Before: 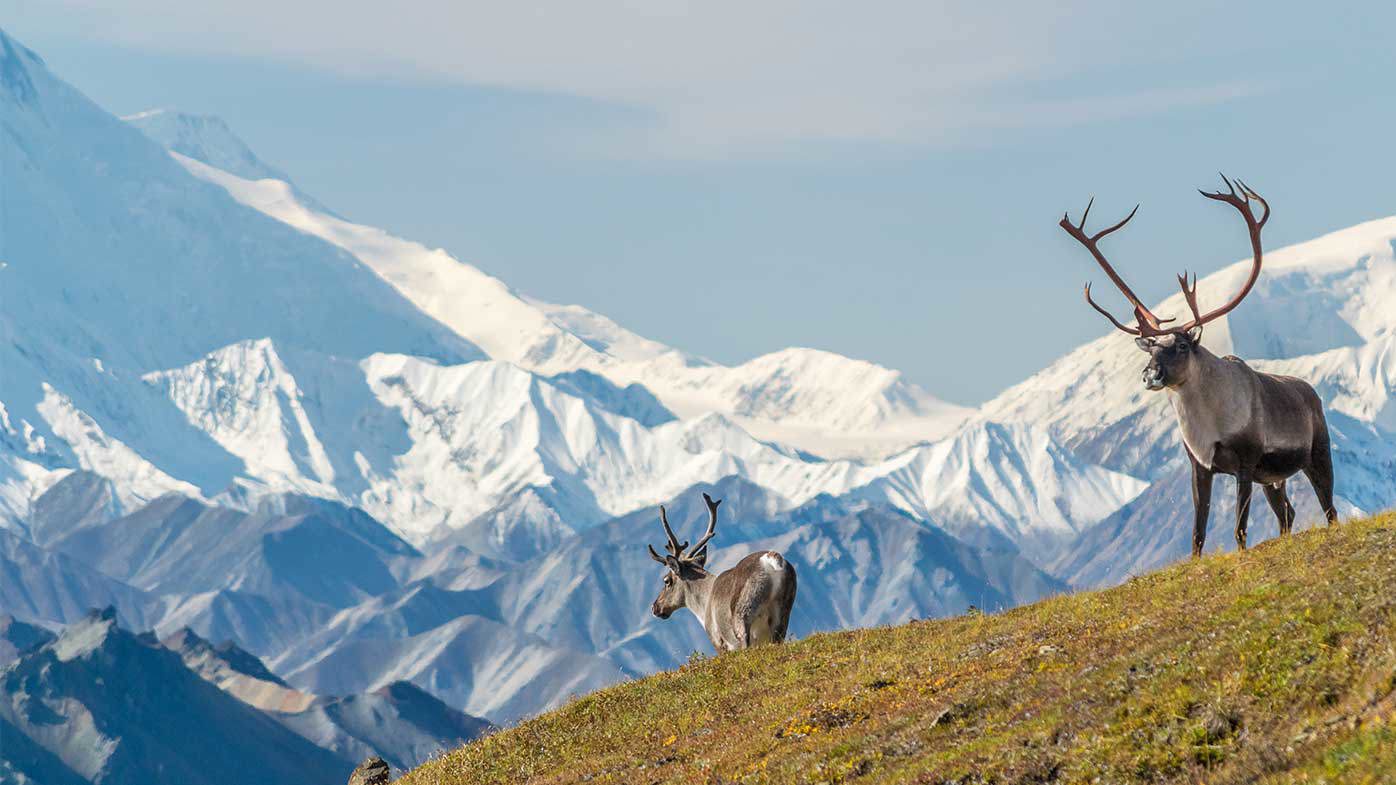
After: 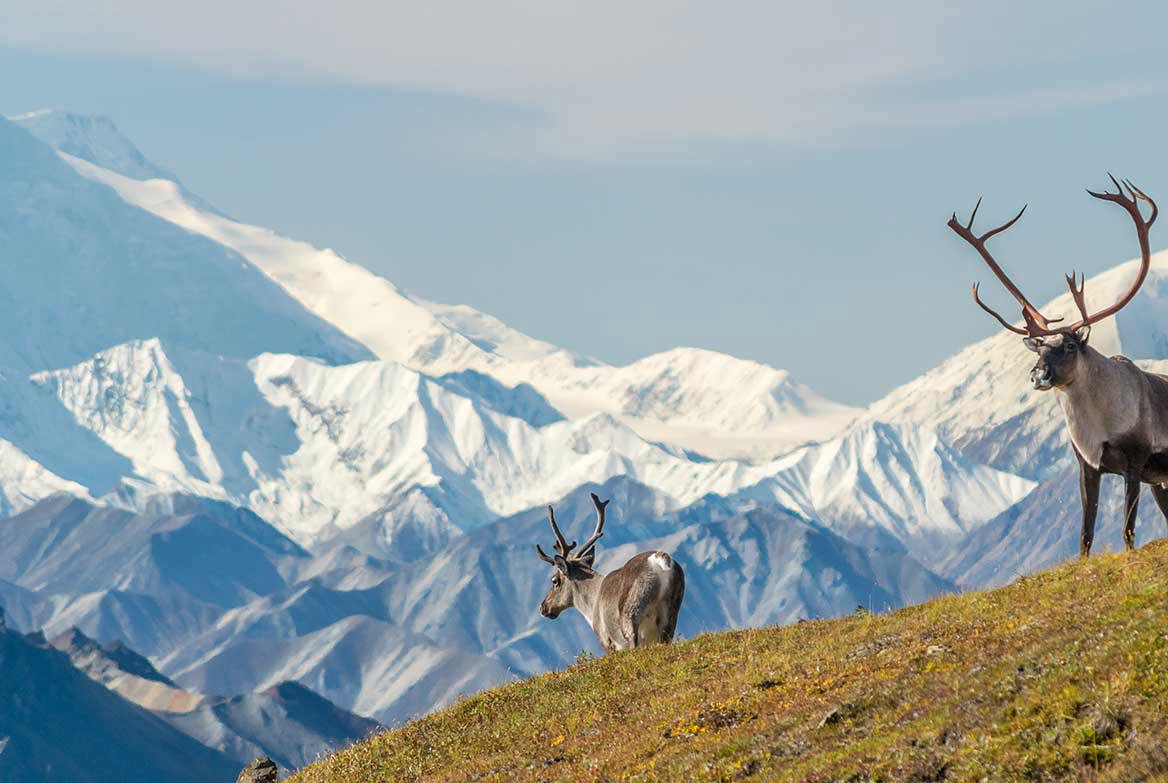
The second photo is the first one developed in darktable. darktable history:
crop: left 8.026%, right 7.374%
white balance: red 1.009, blue 0.985
